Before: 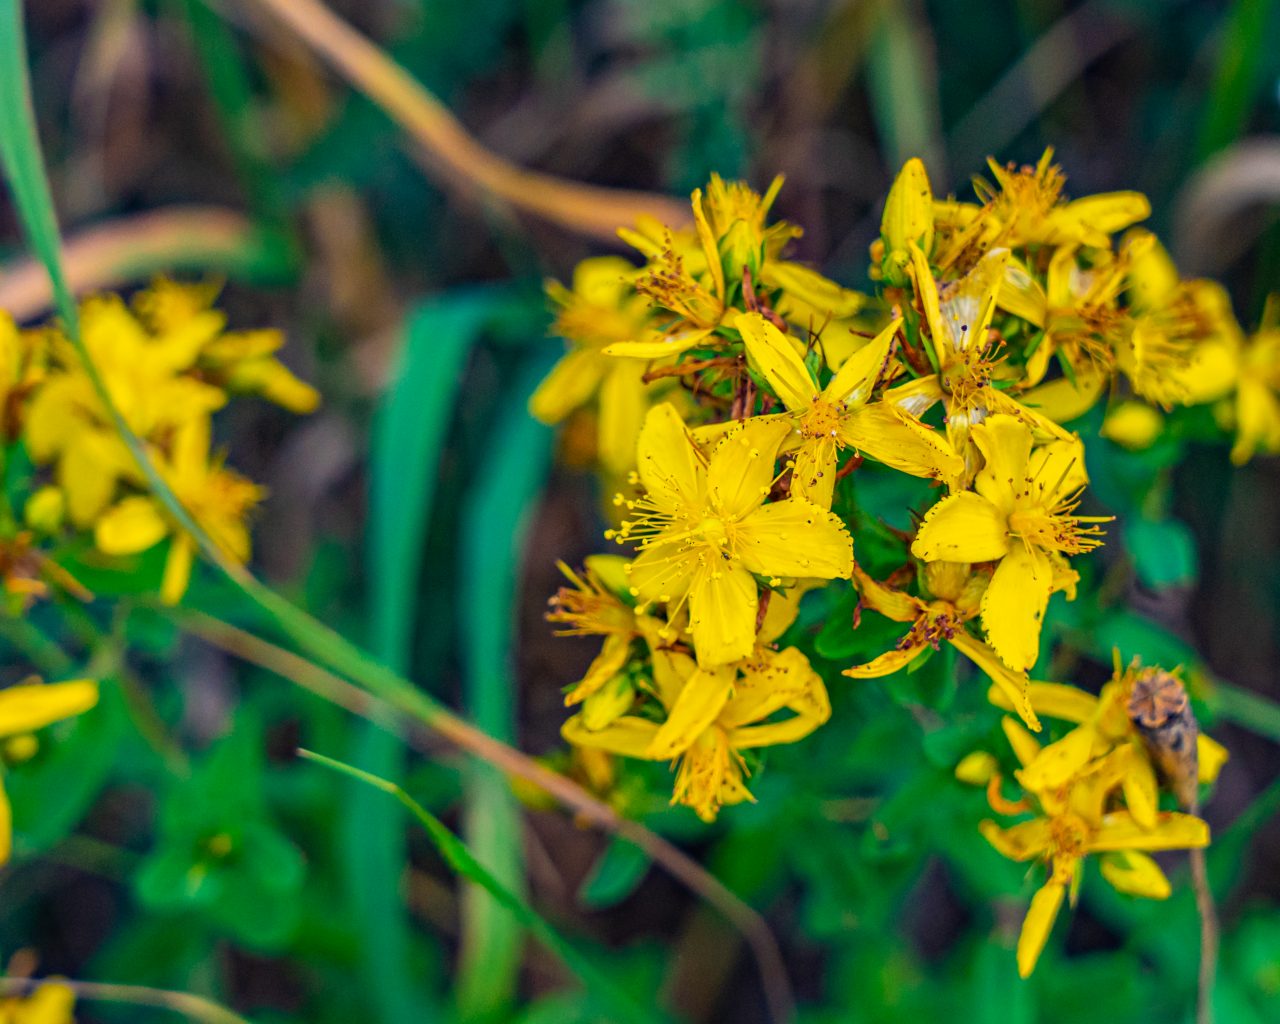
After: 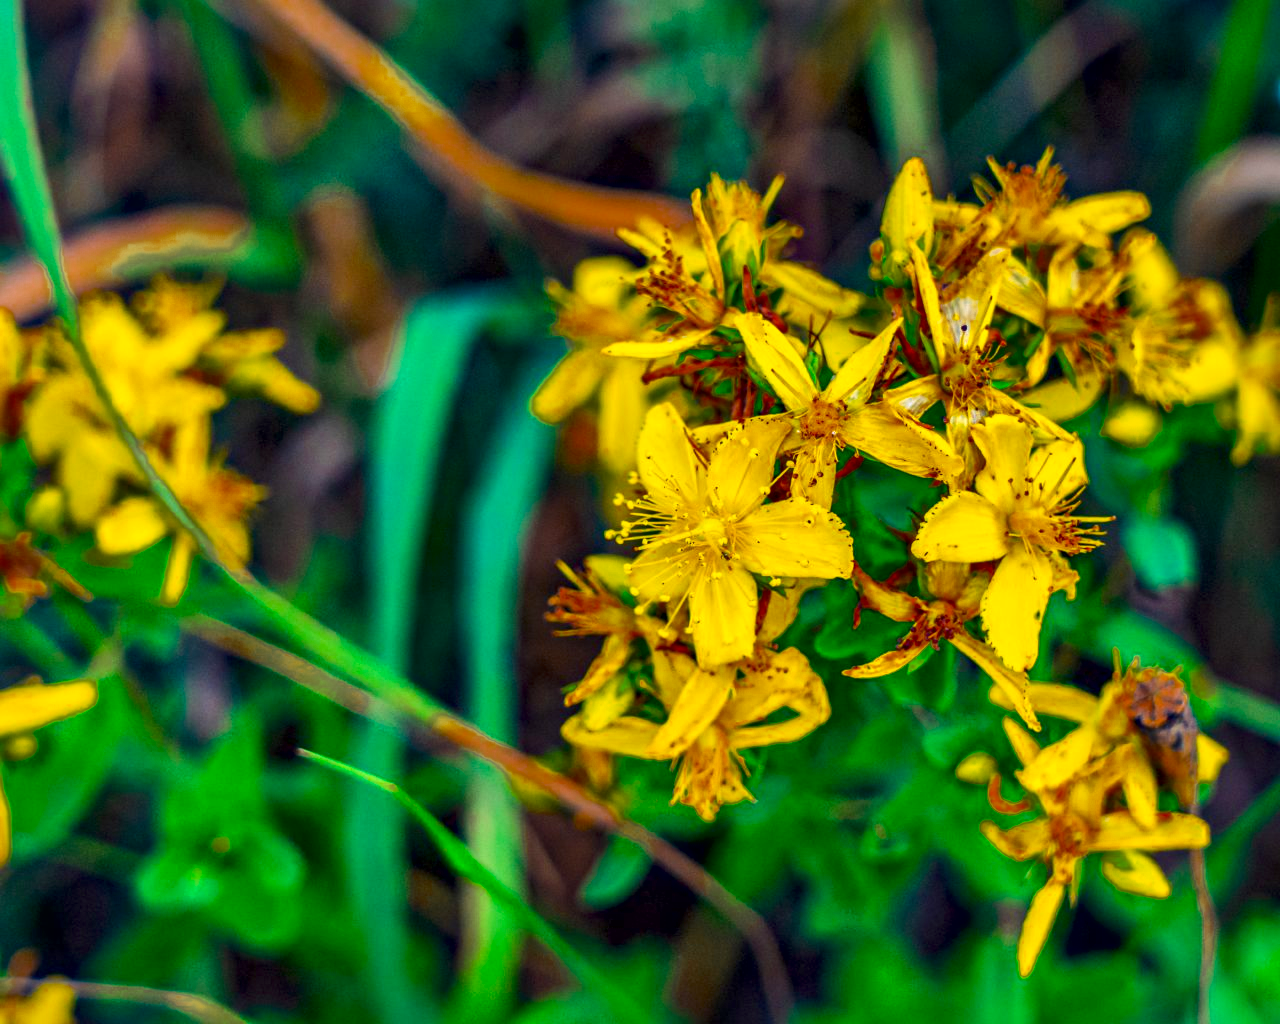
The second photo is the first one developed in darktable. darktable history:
contrast brightness saturation: brightness -0.02, saturation 0.35
local contrast: mode bilateral grid, contrast 50, coarseness 50, detail 150%, midtone range 0.2
color zones: curves: ch0 [(0.11, 0.396) (0.195, 0.36) (0.25, 0.5) (0.303, 0.412) (0.357, 0.544) (0.75, 0.5) (0.967, 0.328)]; ch1 [(0, 0.468) (0.112, 0.512) (0.202, 0.6) (0.25, 0.5) (0.307, 0.352) (0.357, 0.544) (0.75, 0.5) (0.963, 0.524)]
